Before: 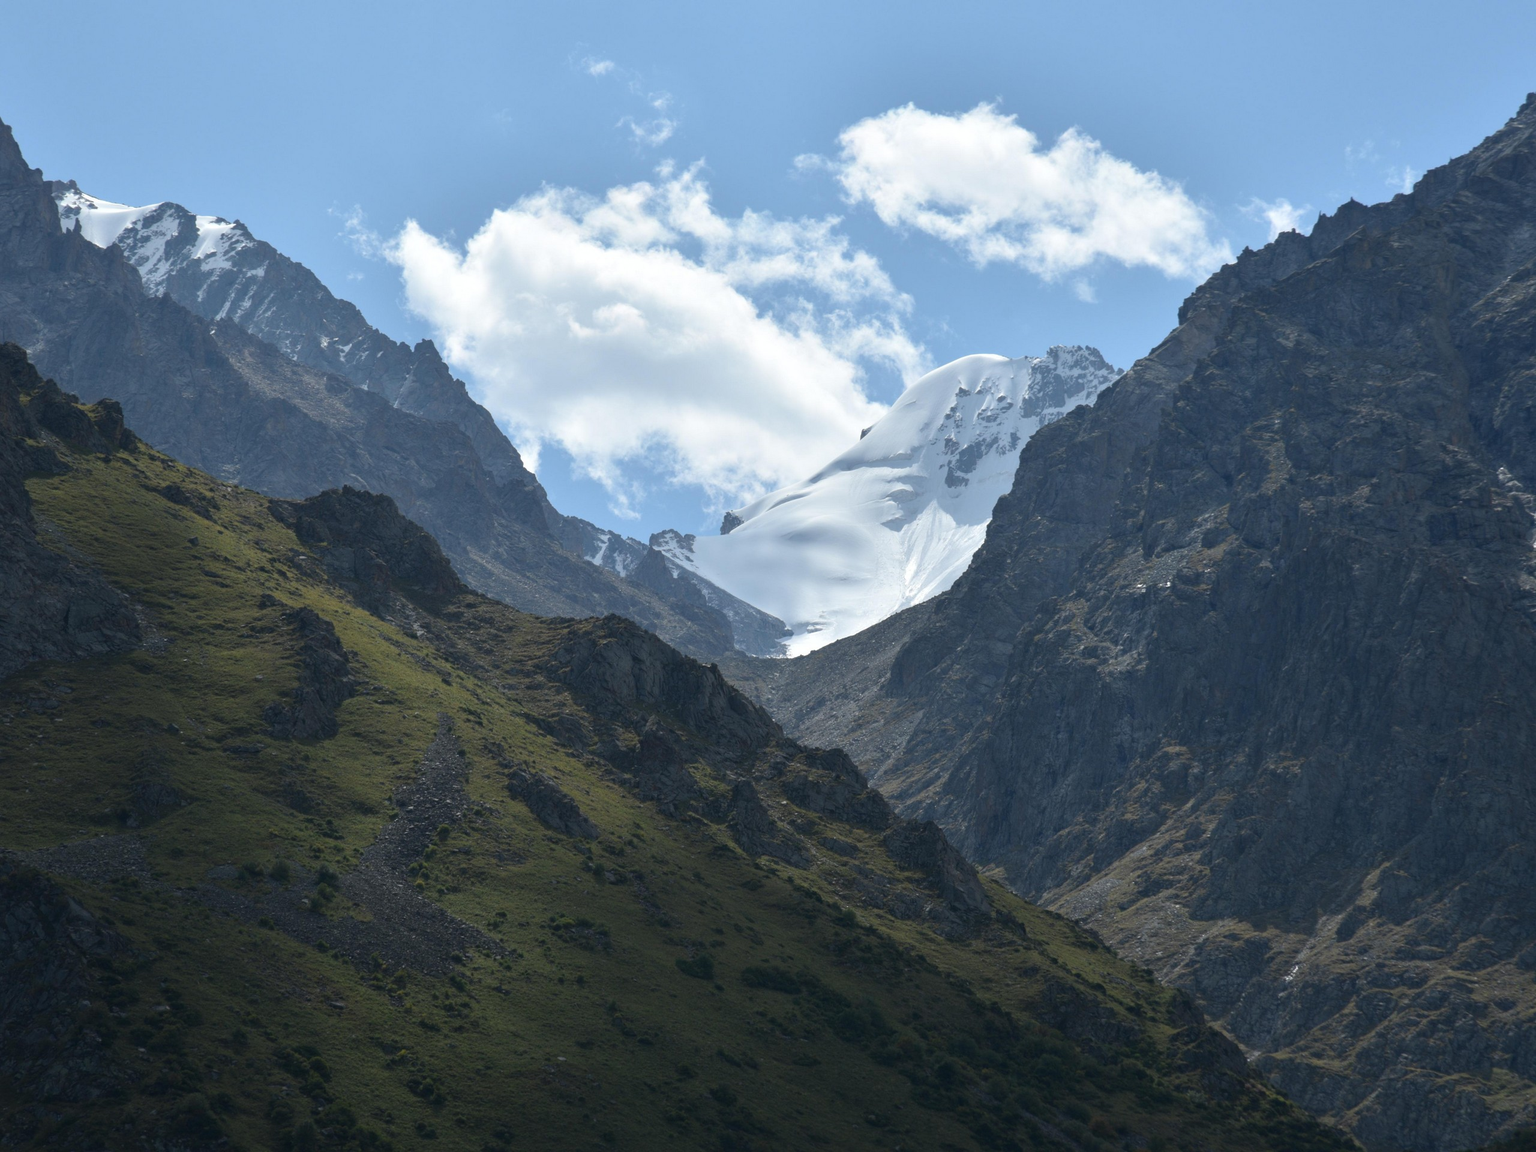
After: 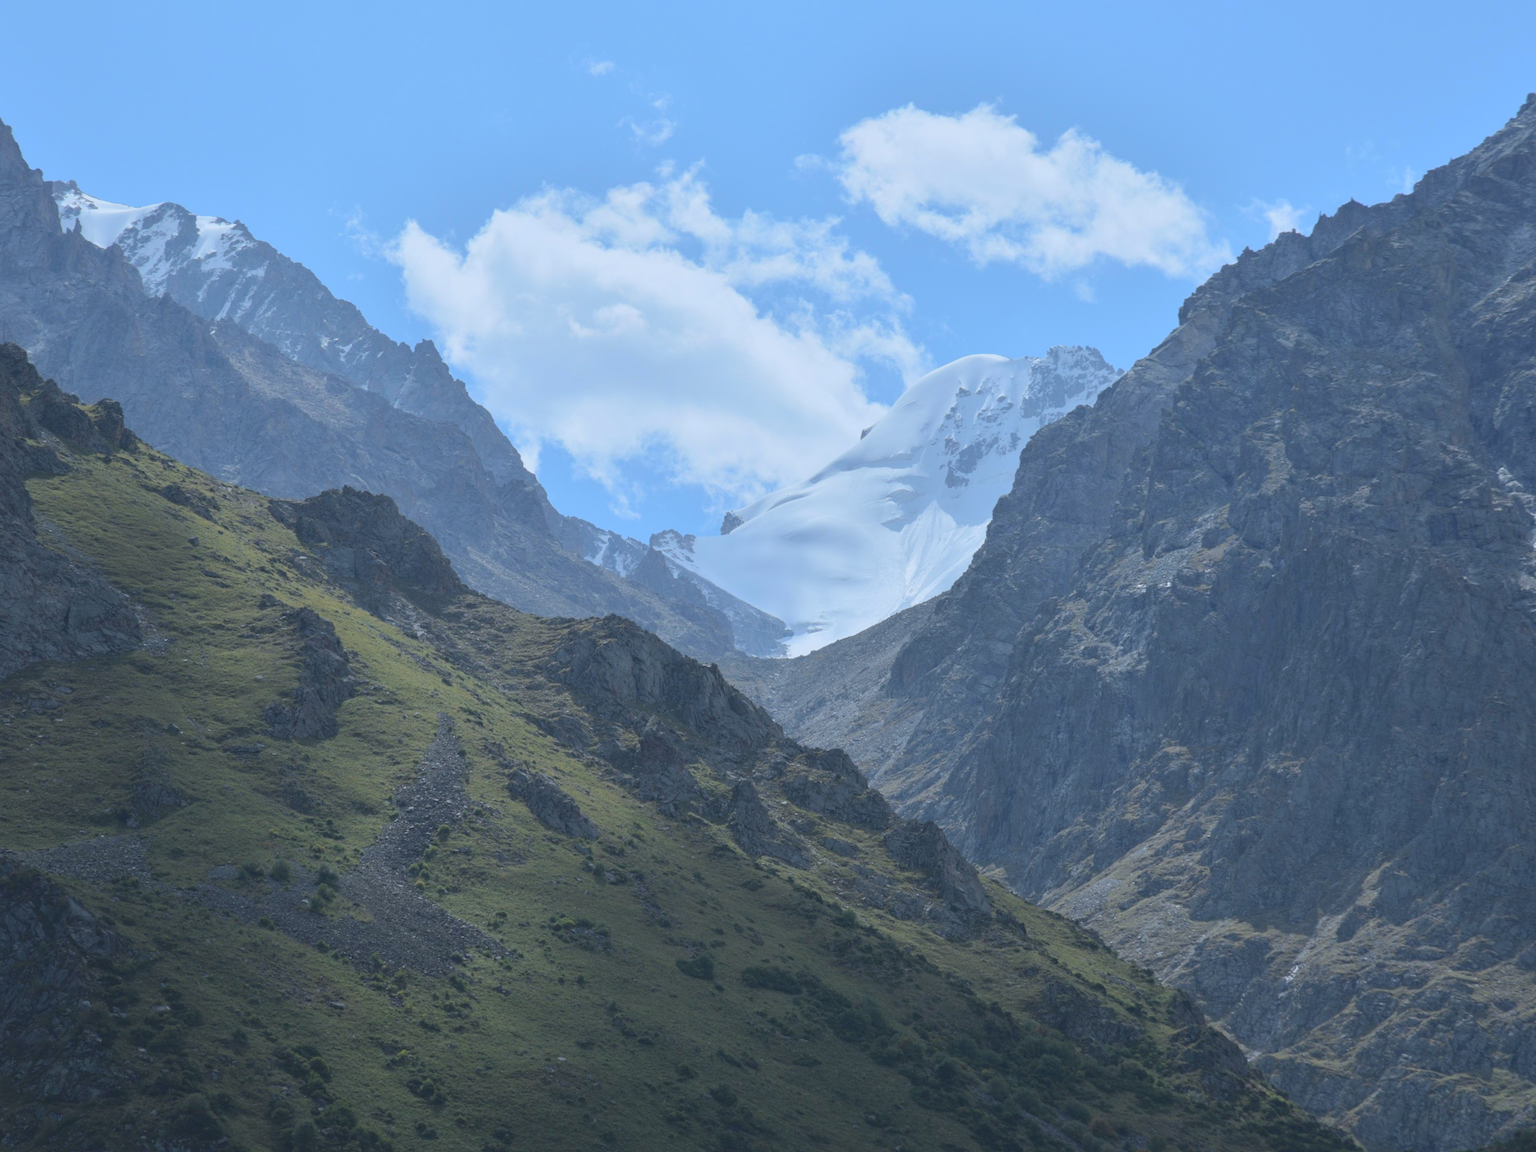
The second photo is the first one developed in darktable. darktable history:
color calibration: x 0.37, y 0.382, temperature 4307.76 K
tone curve: curves: ch0 [(0, 0) (0.003, 0.001) (0.011, 0.008) (0.025, 0.015) (0.044, 0.025) (0.069, 0.037) (0.1, 0.056) (0.136, 0.091) (0.177, 0.157) (0.224, 0.231) (0.277, 0.319) (0.335, 0.4) (0.399, 0.493) (0.468, 0.571) (0.543, 0.645) (0.623, 0.706) (0.709, 0.77) (0.801, 0.838) (0.898, 0.918) (1, 1)], color space Lab, independent channels, preserve colors none
contrast brightness saturation: contrast -0.284
